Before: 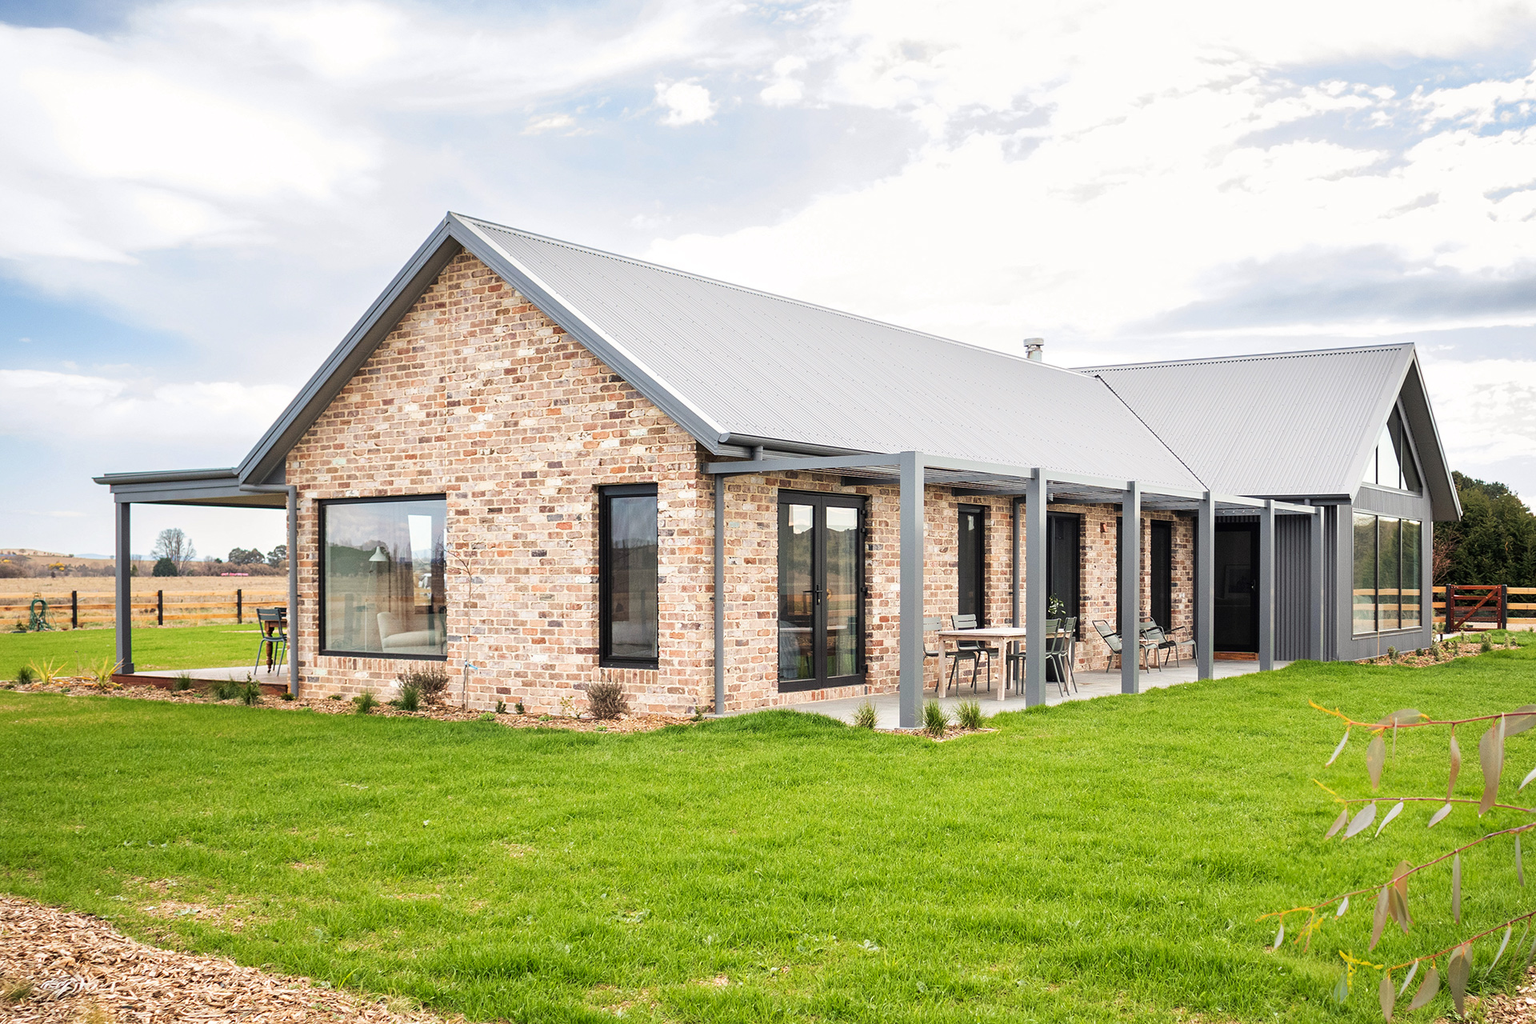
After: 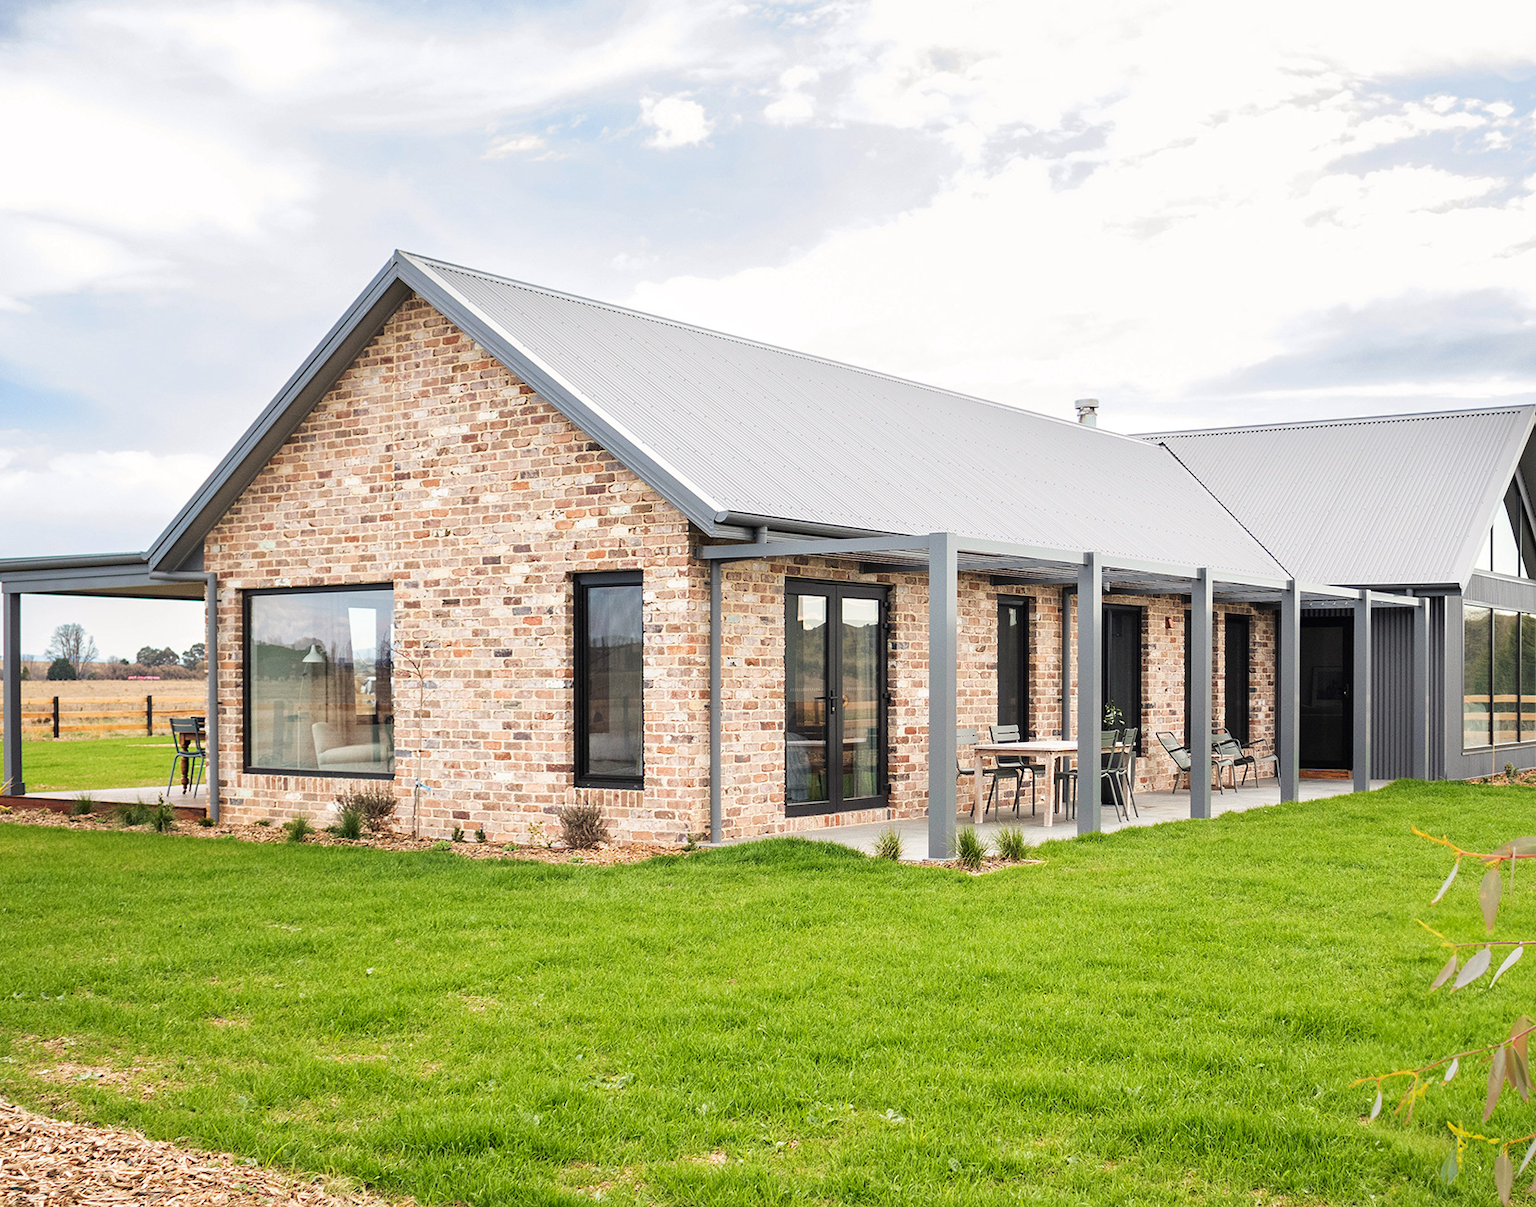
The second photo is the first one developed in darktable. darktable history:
crop: left 7.388%, right 7.822%
